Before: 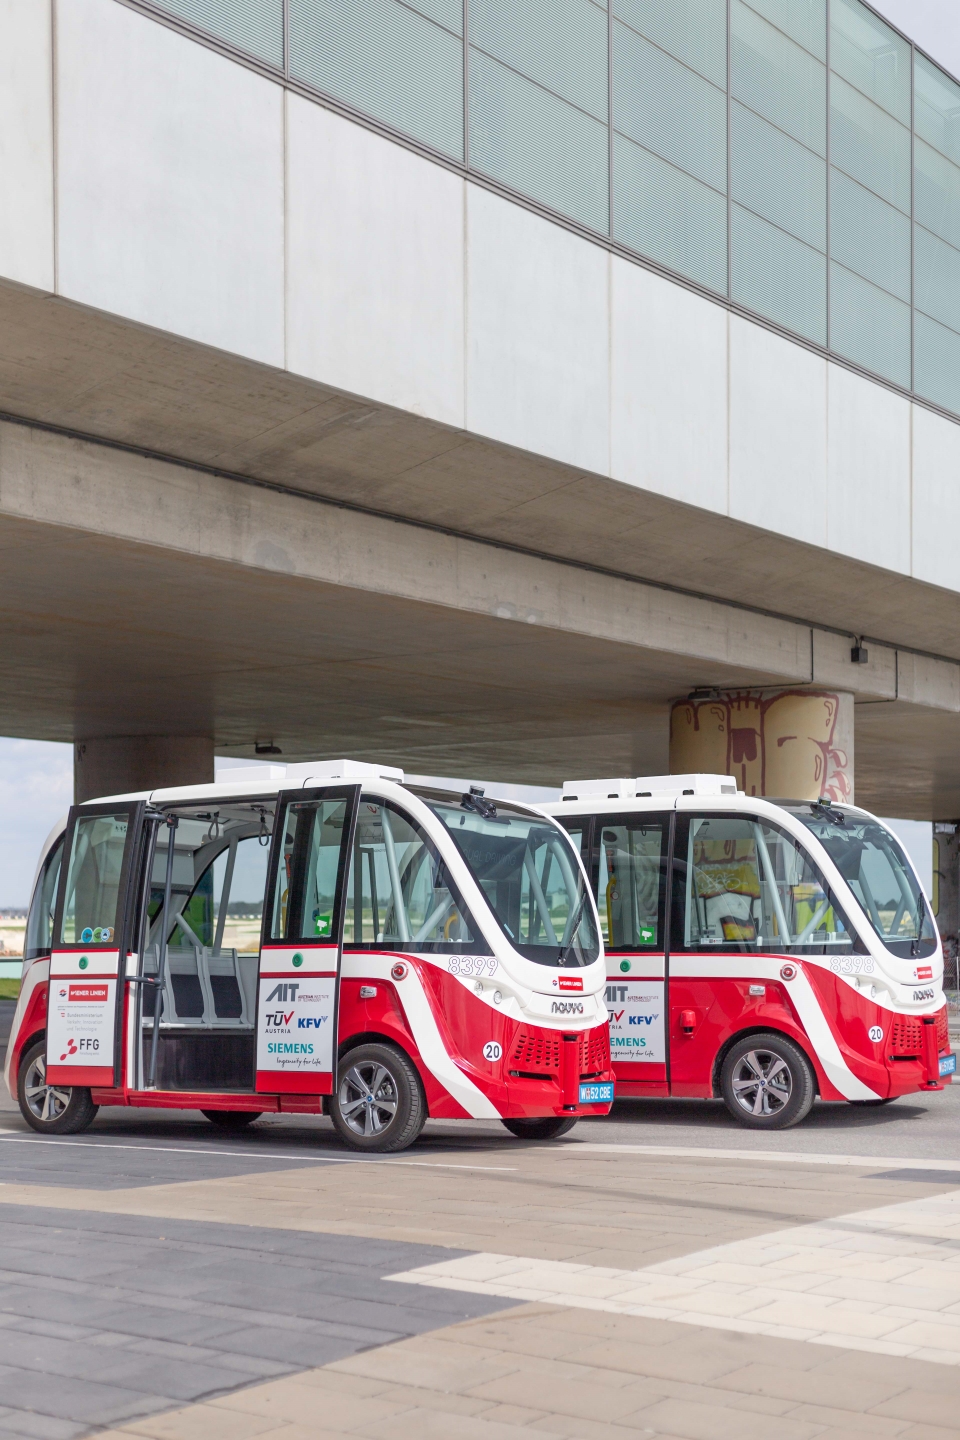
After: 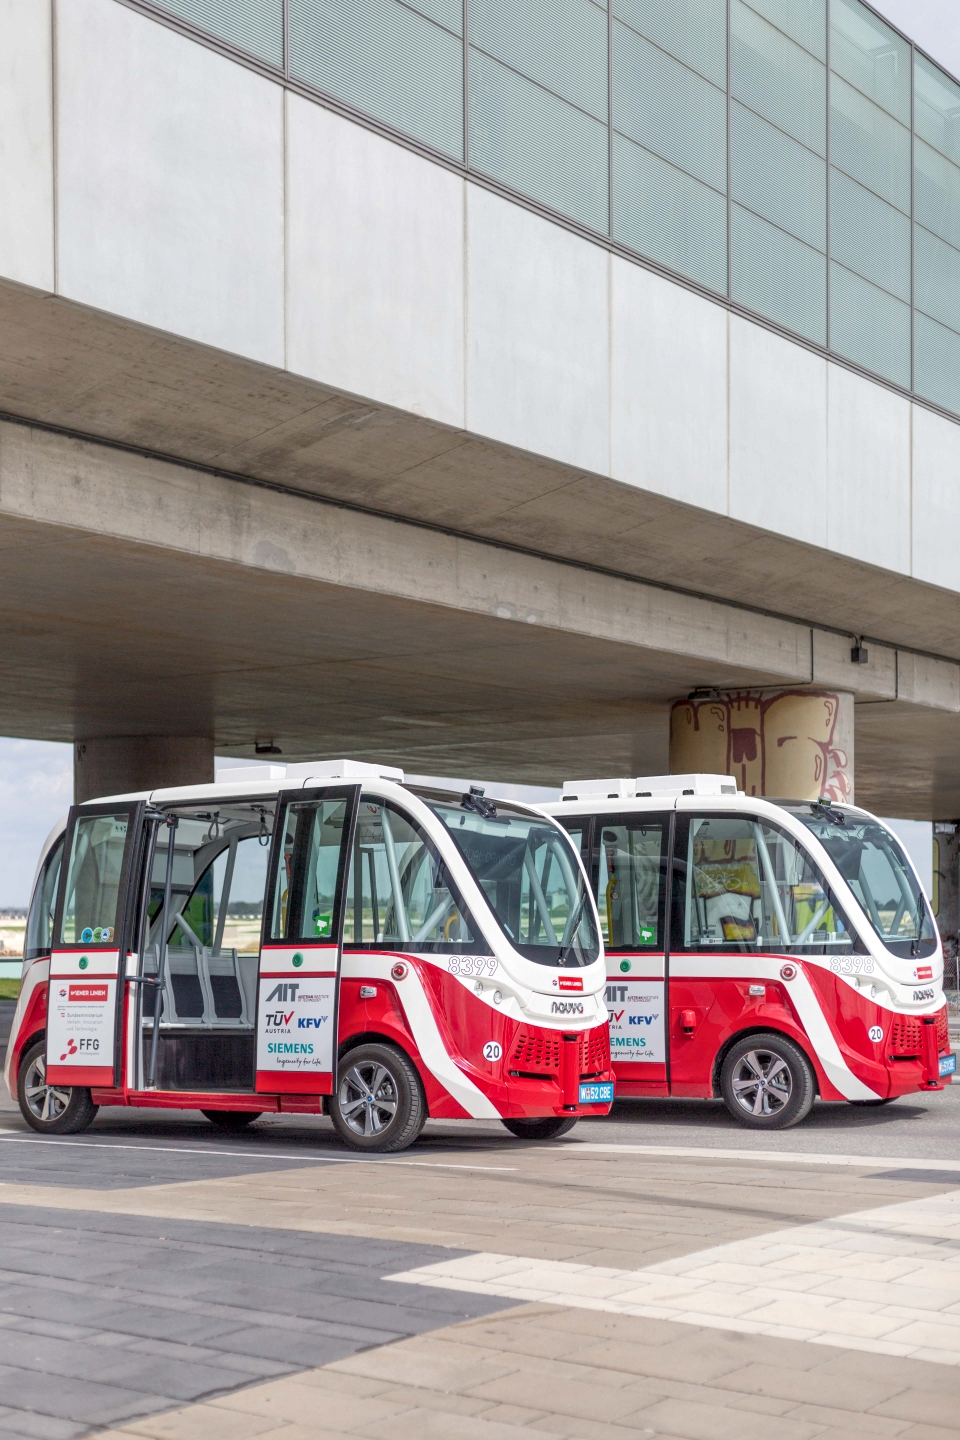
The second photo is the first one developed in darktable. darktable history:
local contrast: highlights 94%, shadows 88%, detail 160%, midtone range 0.2
